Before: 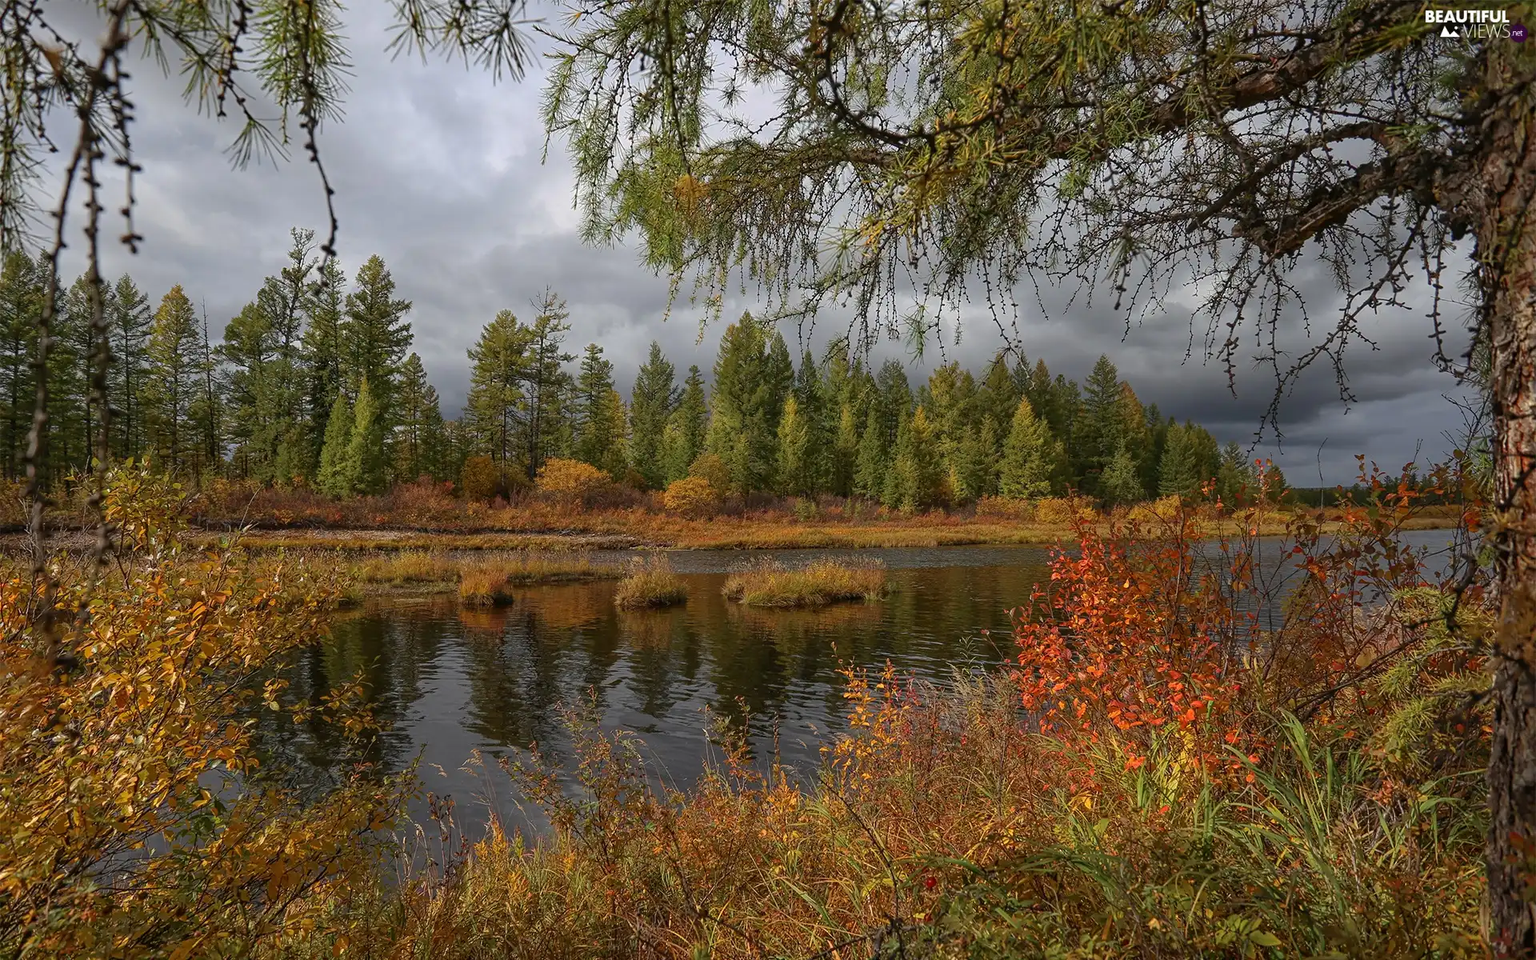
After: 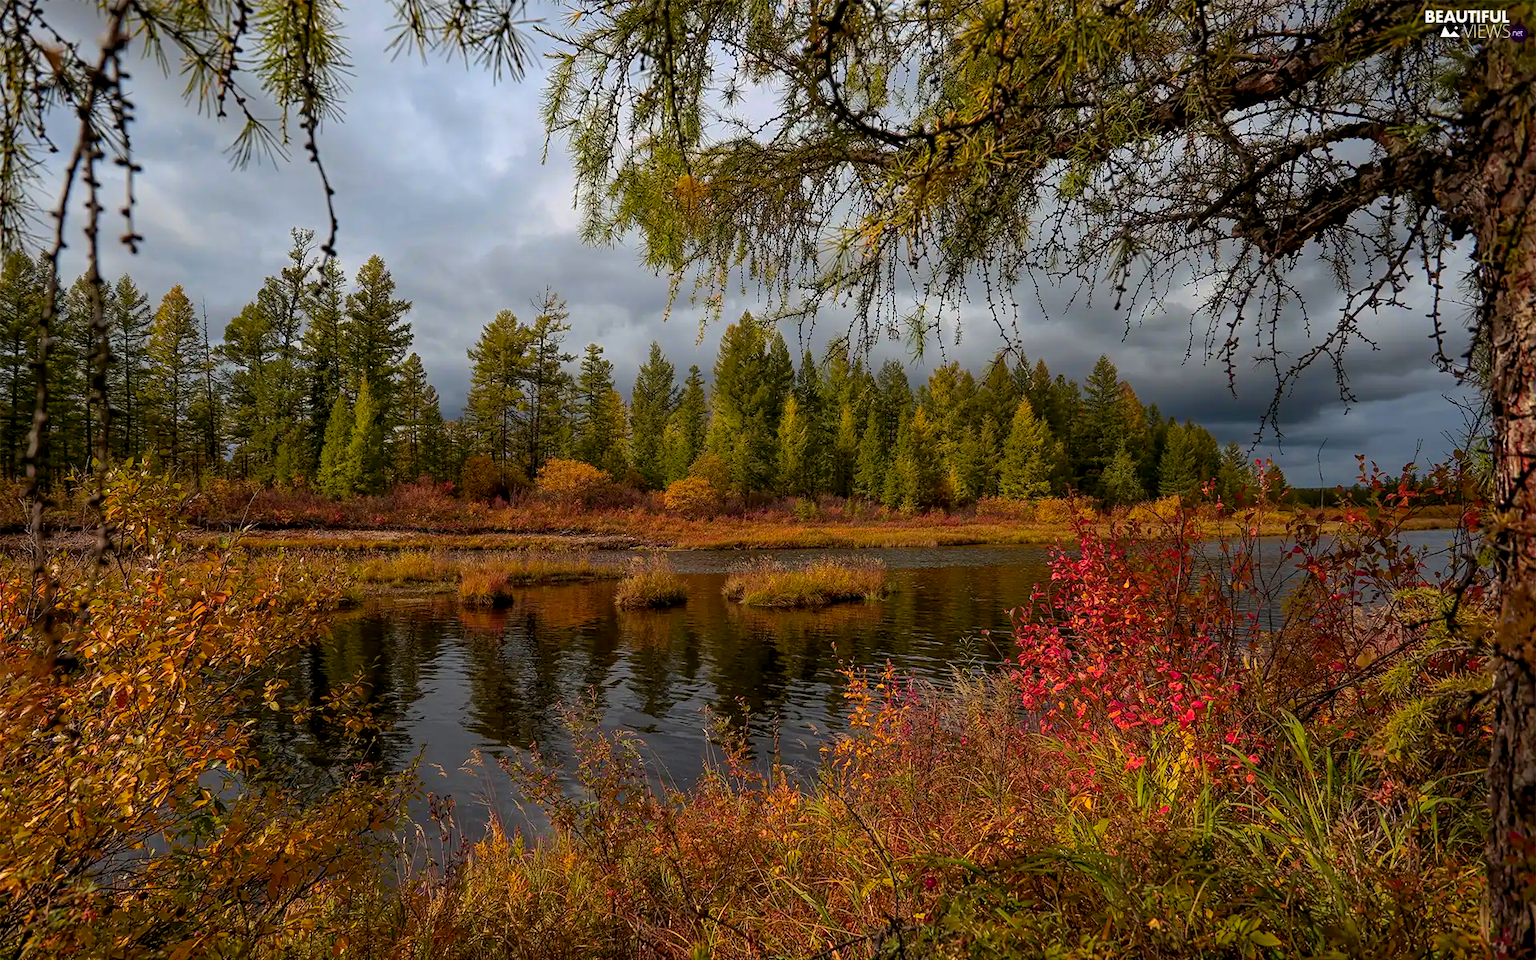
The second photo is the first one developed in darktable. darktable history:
color balance rgb: shadows lift › luminance -20.012%, global offset › luminance -0.889%, linear chroma grading › shadows -8.457%, linear chroma grading › global chroma 9.67%, perceptual saturation grading › global saturation 19.425%, hue shift -10.15°
velvia: on, module defaults
